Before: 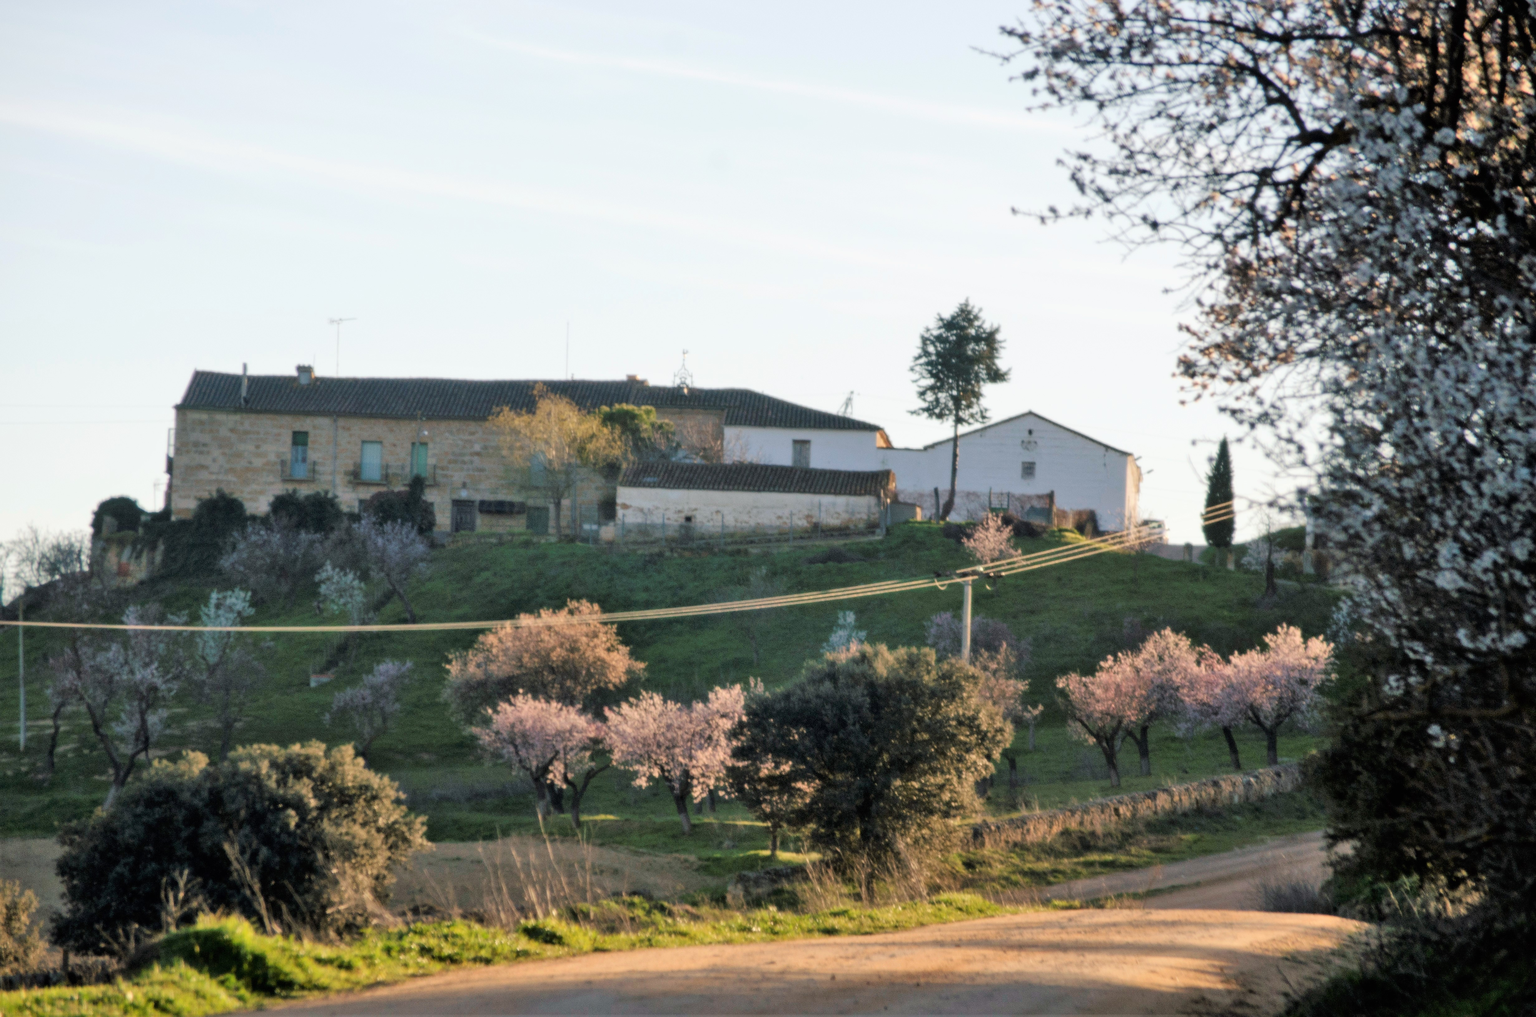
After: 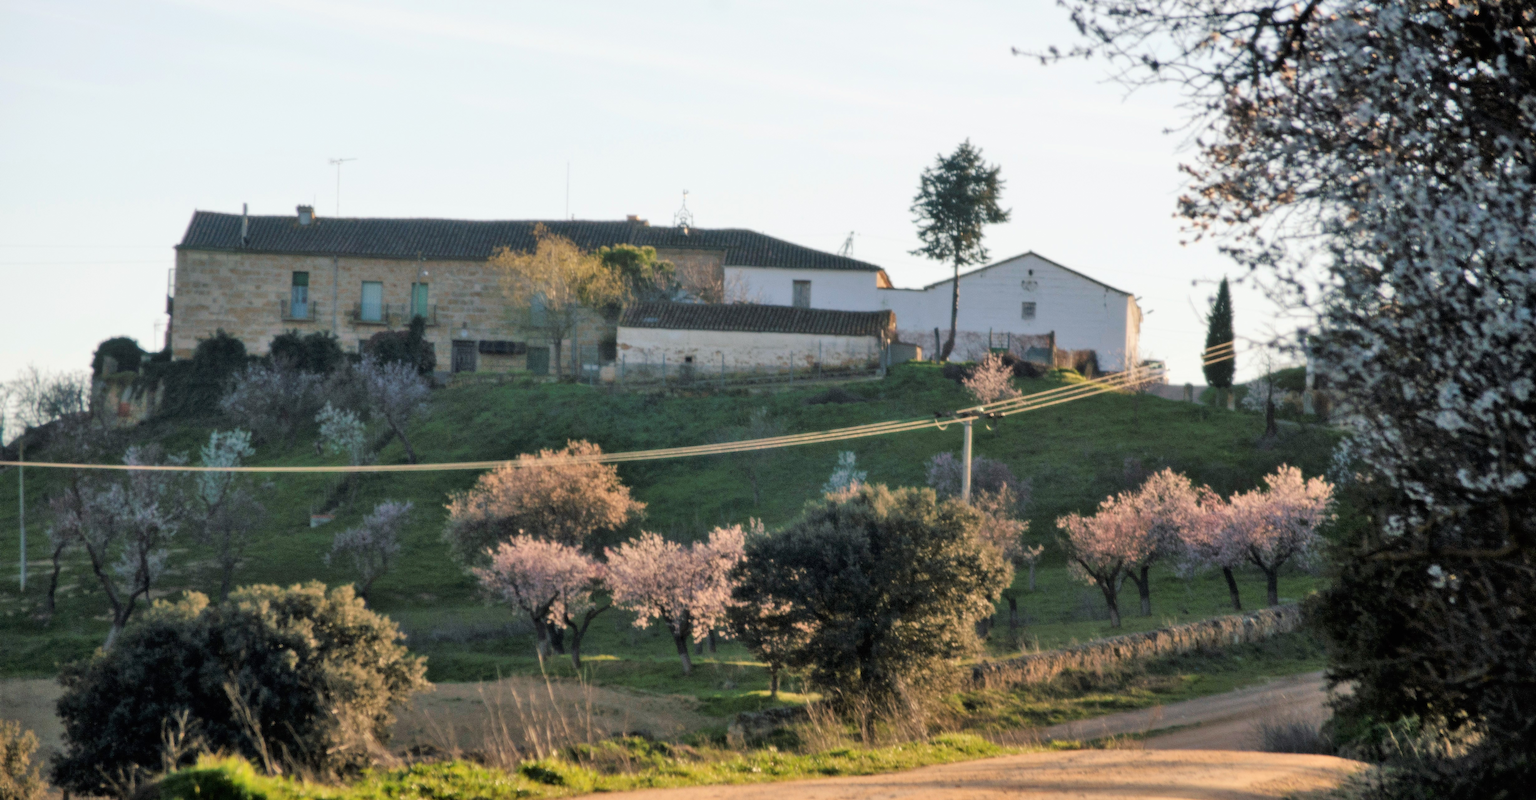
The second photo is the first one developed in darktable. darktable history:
crop and rotate: top 15.774%, bottom 5.506%
exposure: exposure -0.021 EV, compensate highlight preservation false
